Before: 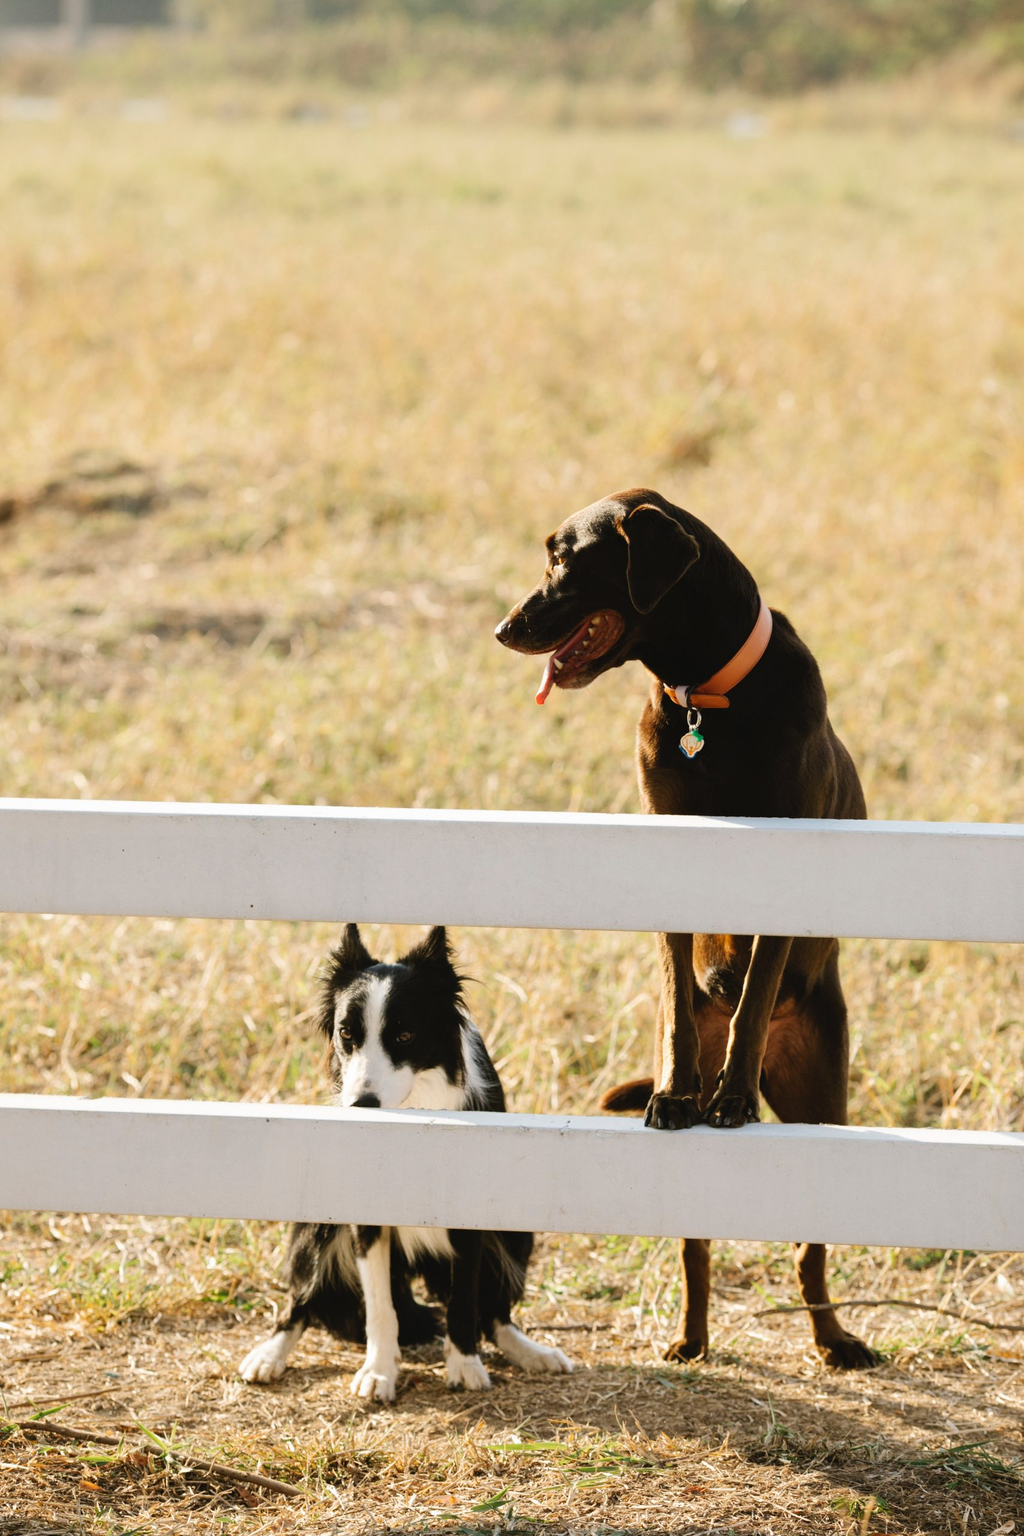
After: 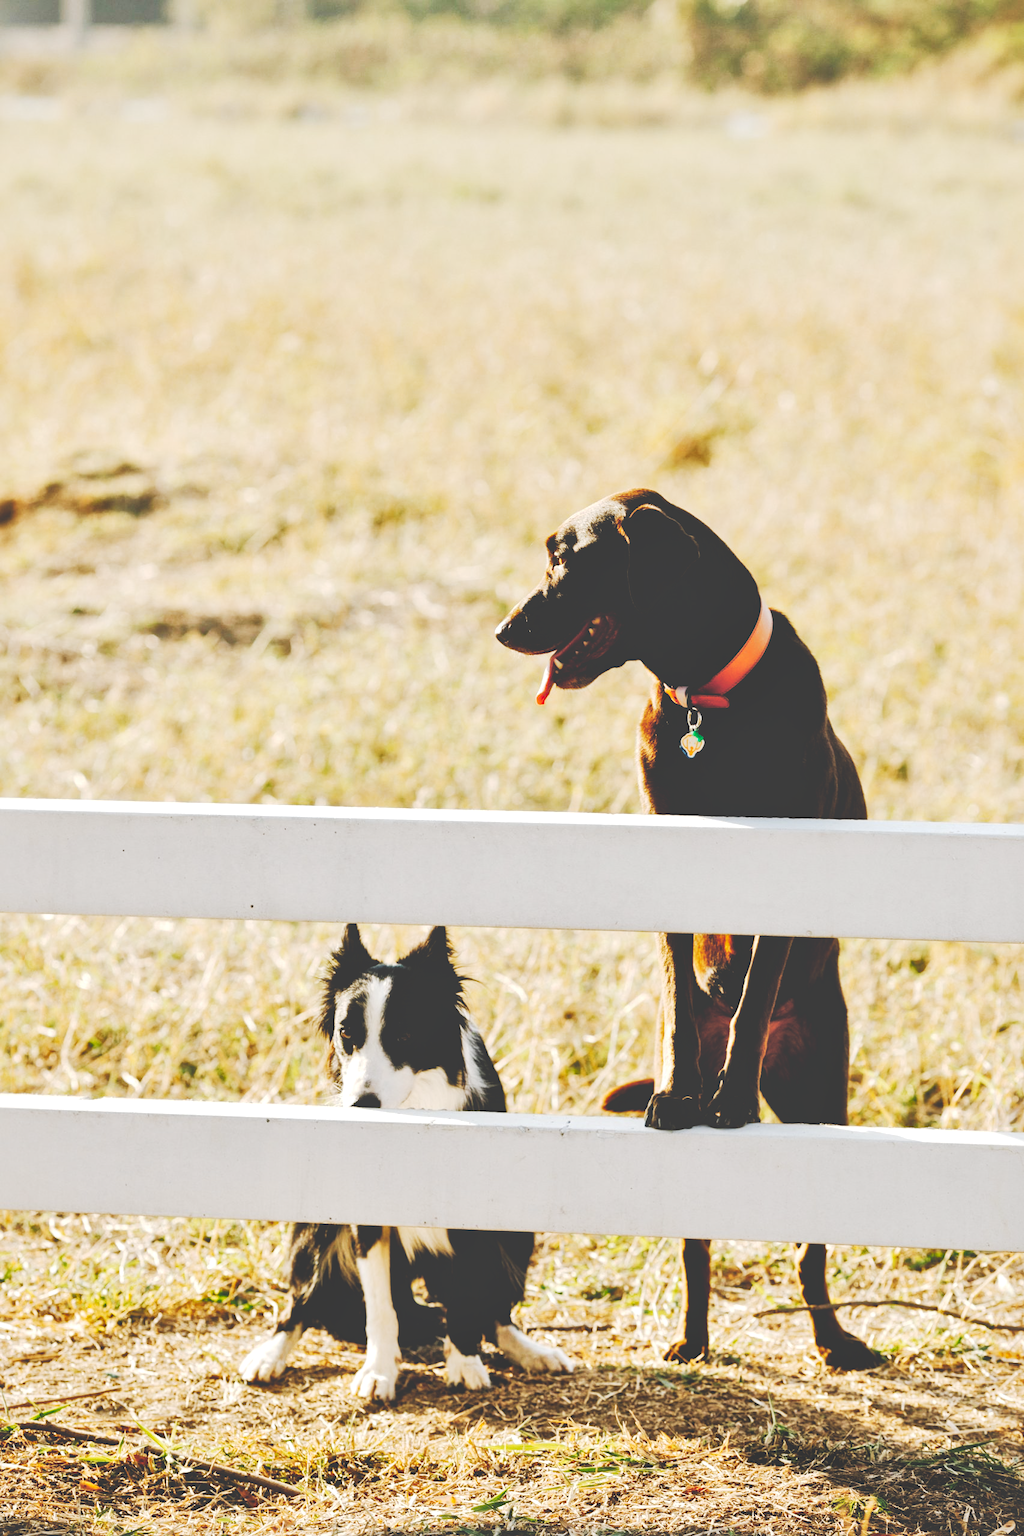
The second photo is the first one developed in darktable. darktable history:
tone curve: curves: ch0 [(0, 0) (0.003, 0.26) (0.011, 0.26) (0.025, 0.26) (0.044, 0.257) (0.069, 0.257) (0.1, 0.257) (0.136, 0.255) (0.177, 0.258) (0.224, 0.272) (0.277, 0.294) (0.335, 0.346) (0.399, 0.422) (0.468, 0.536) (0.543, 0.657) (0.623, 0.757) (0.709, 0.823) (0.801, 0.872) (0.898, 0.92) (1, 1)], preserve colors none
local contrast: mode bilateral grid, contrast 20, coarseness 50, detail 162%, midtone range 0.2
